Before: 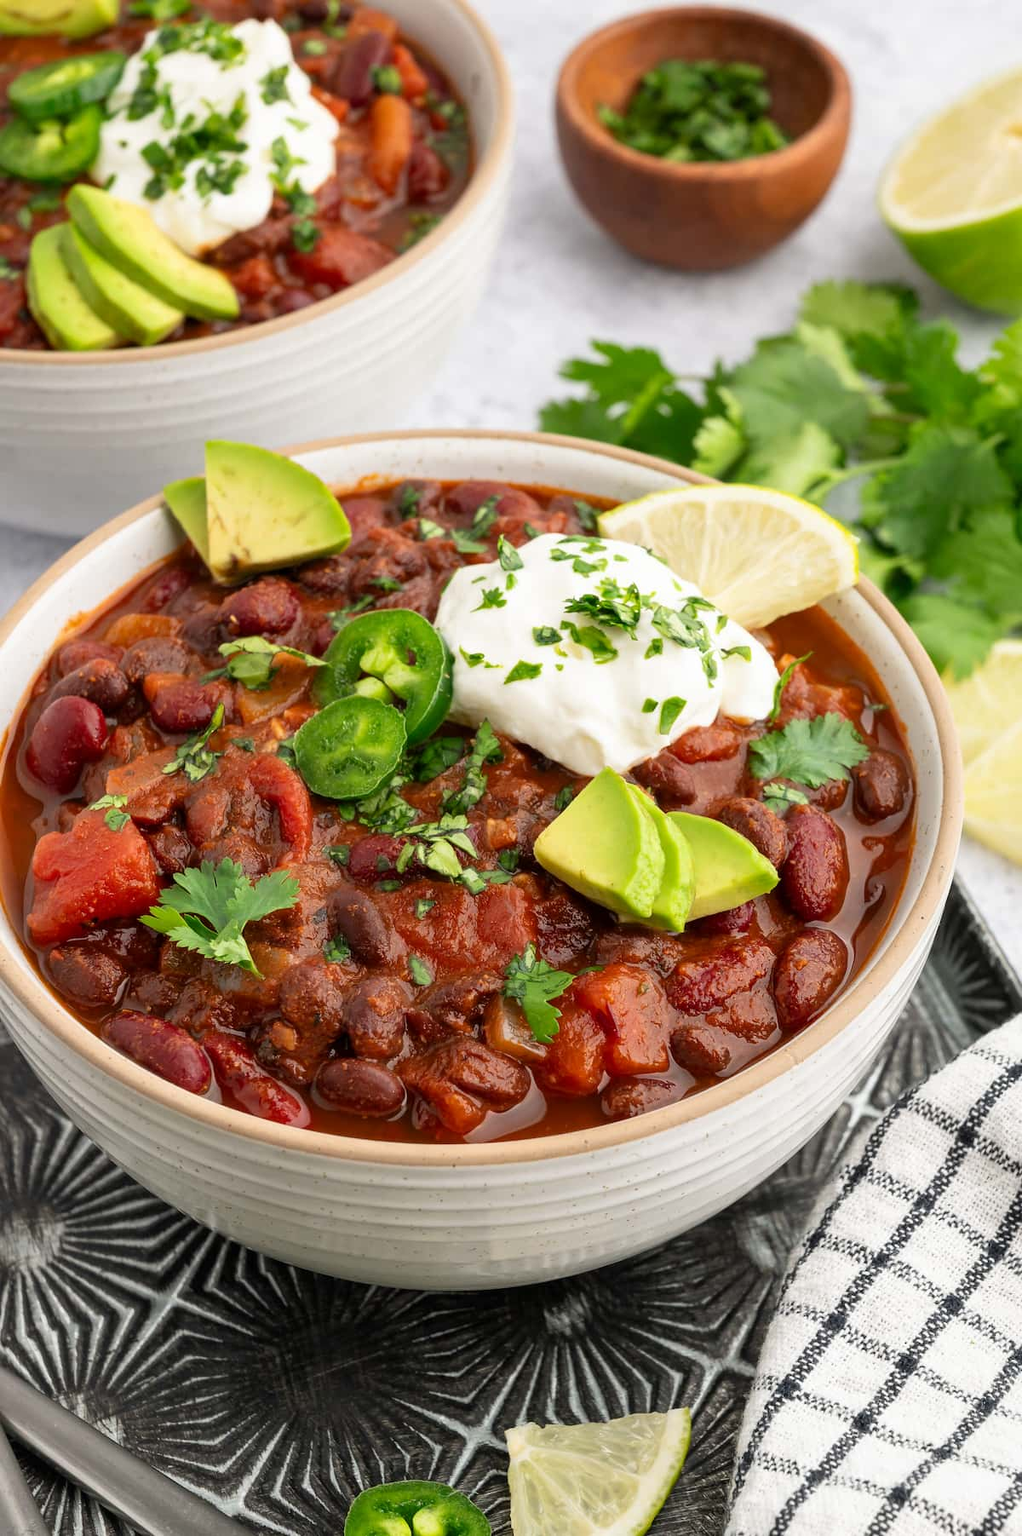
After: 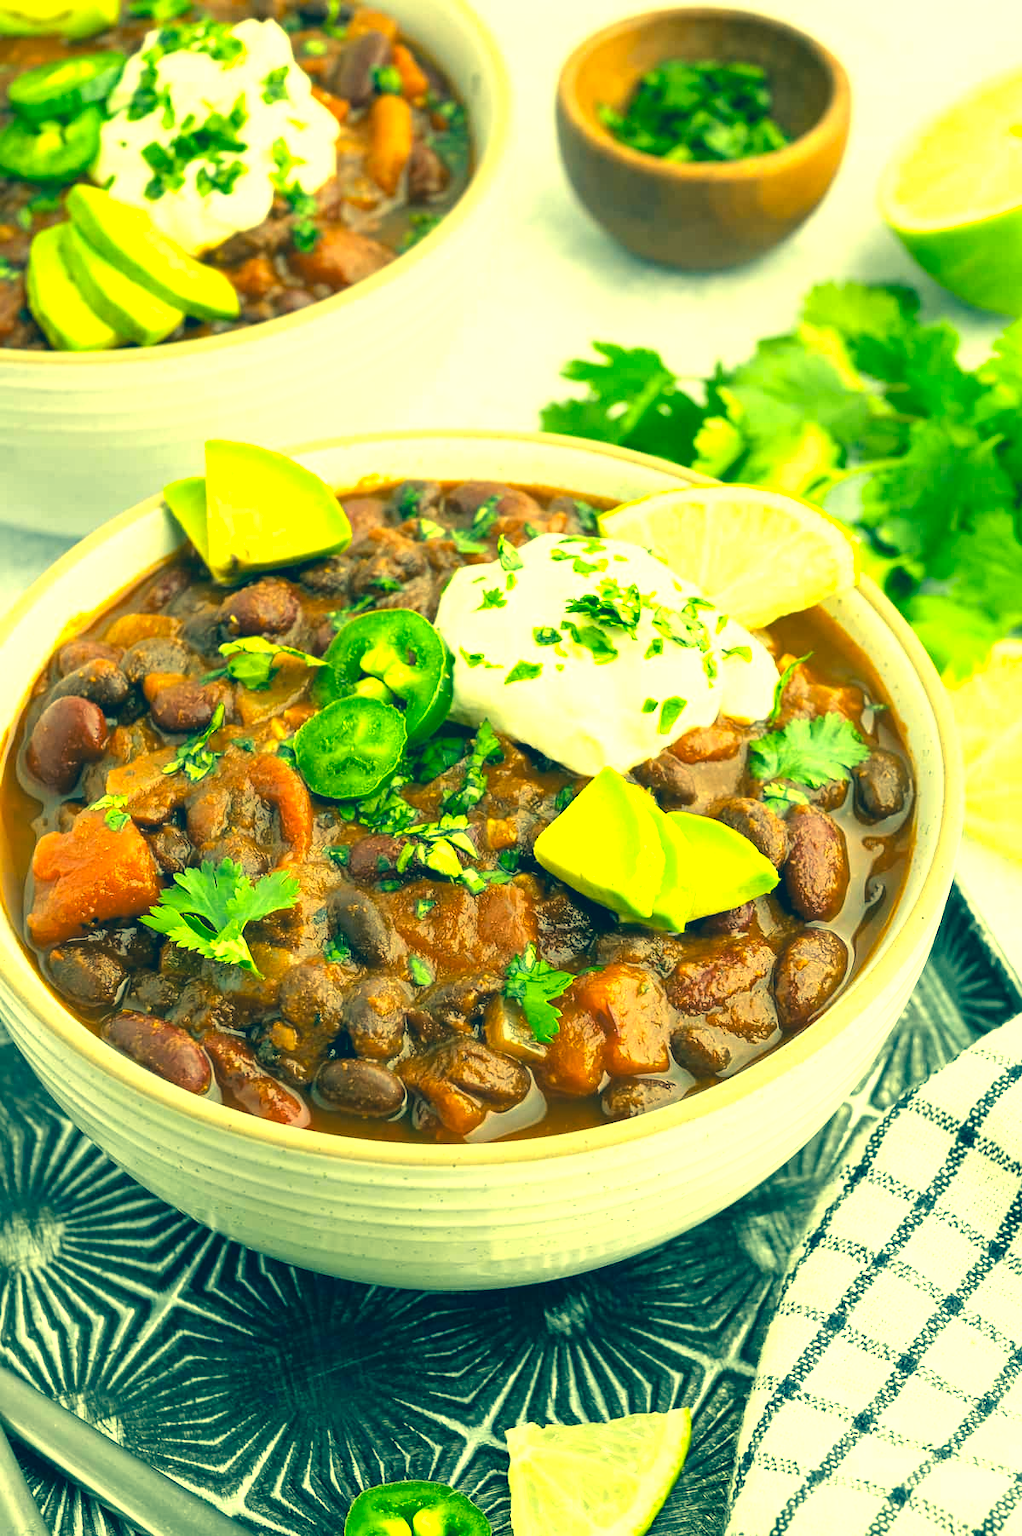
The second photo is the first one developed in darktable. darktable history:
contrast equalizer: octaves 7, y [[0.5, 0.5, 0.468, 0.5, 0.5, 0.5], [0.5 ×6], [0.5 ×6], [0 ×6], [0 ×6]]
exposure: black level correction 0, exposure 1.104 EV, compensate highlight preservation false
color correction: highlights a* -15.62, highlights b* 39.99, shadows a* -39.52, shadows b* -26
